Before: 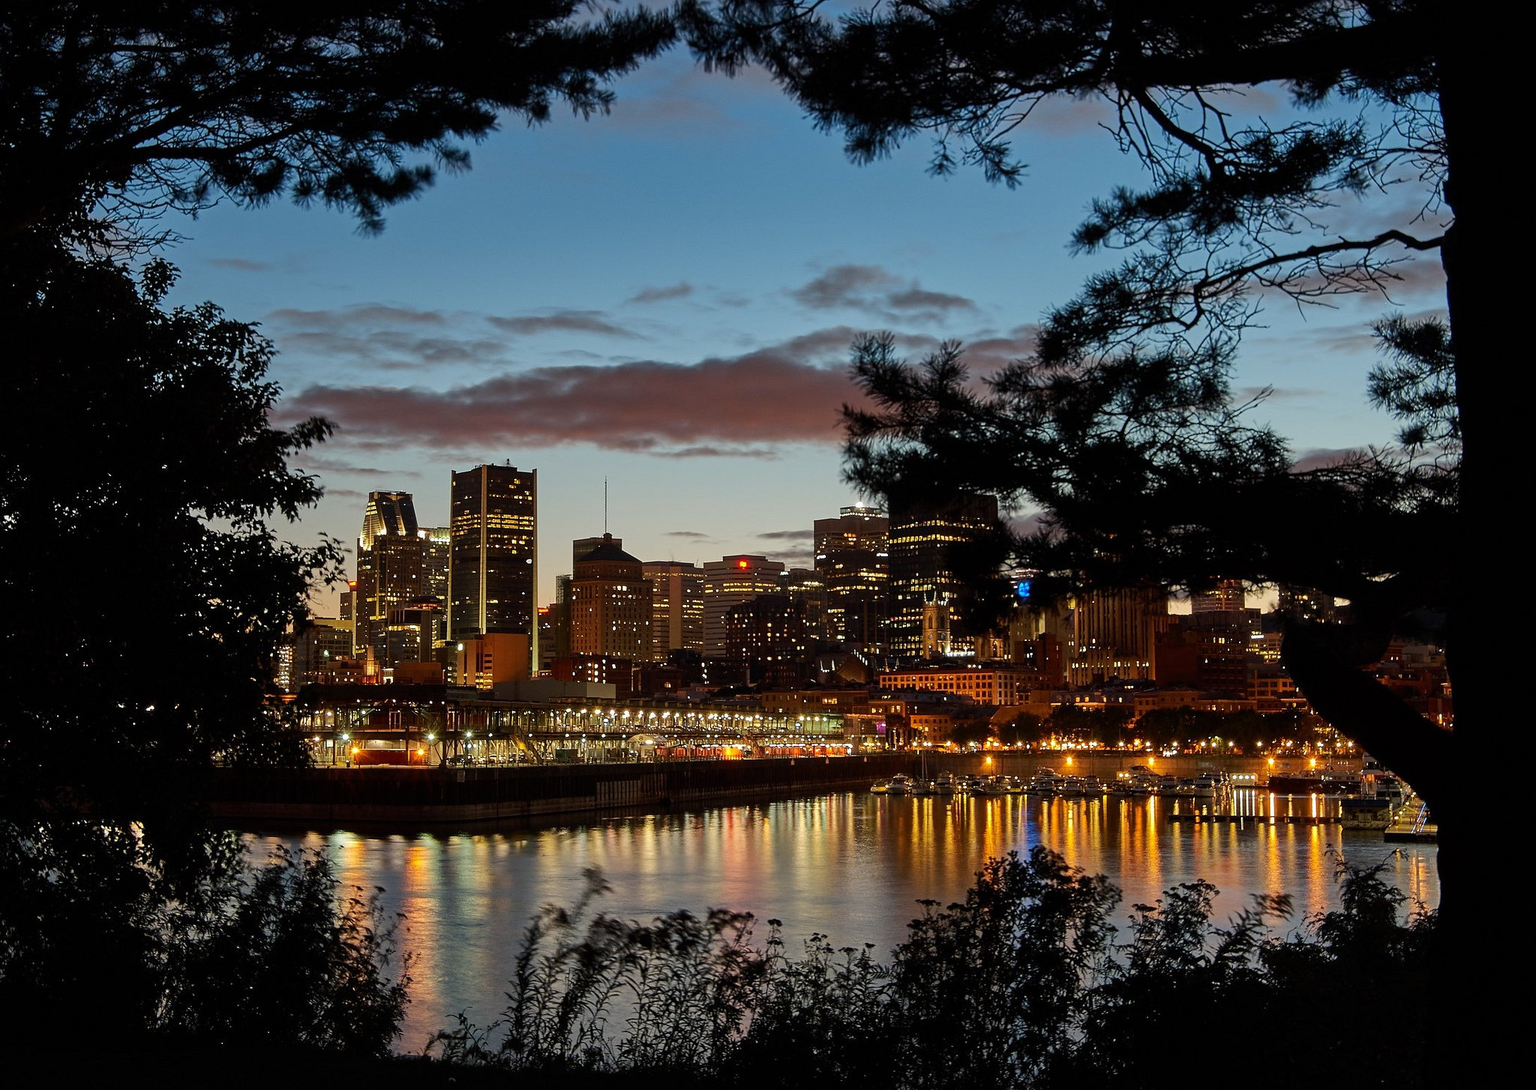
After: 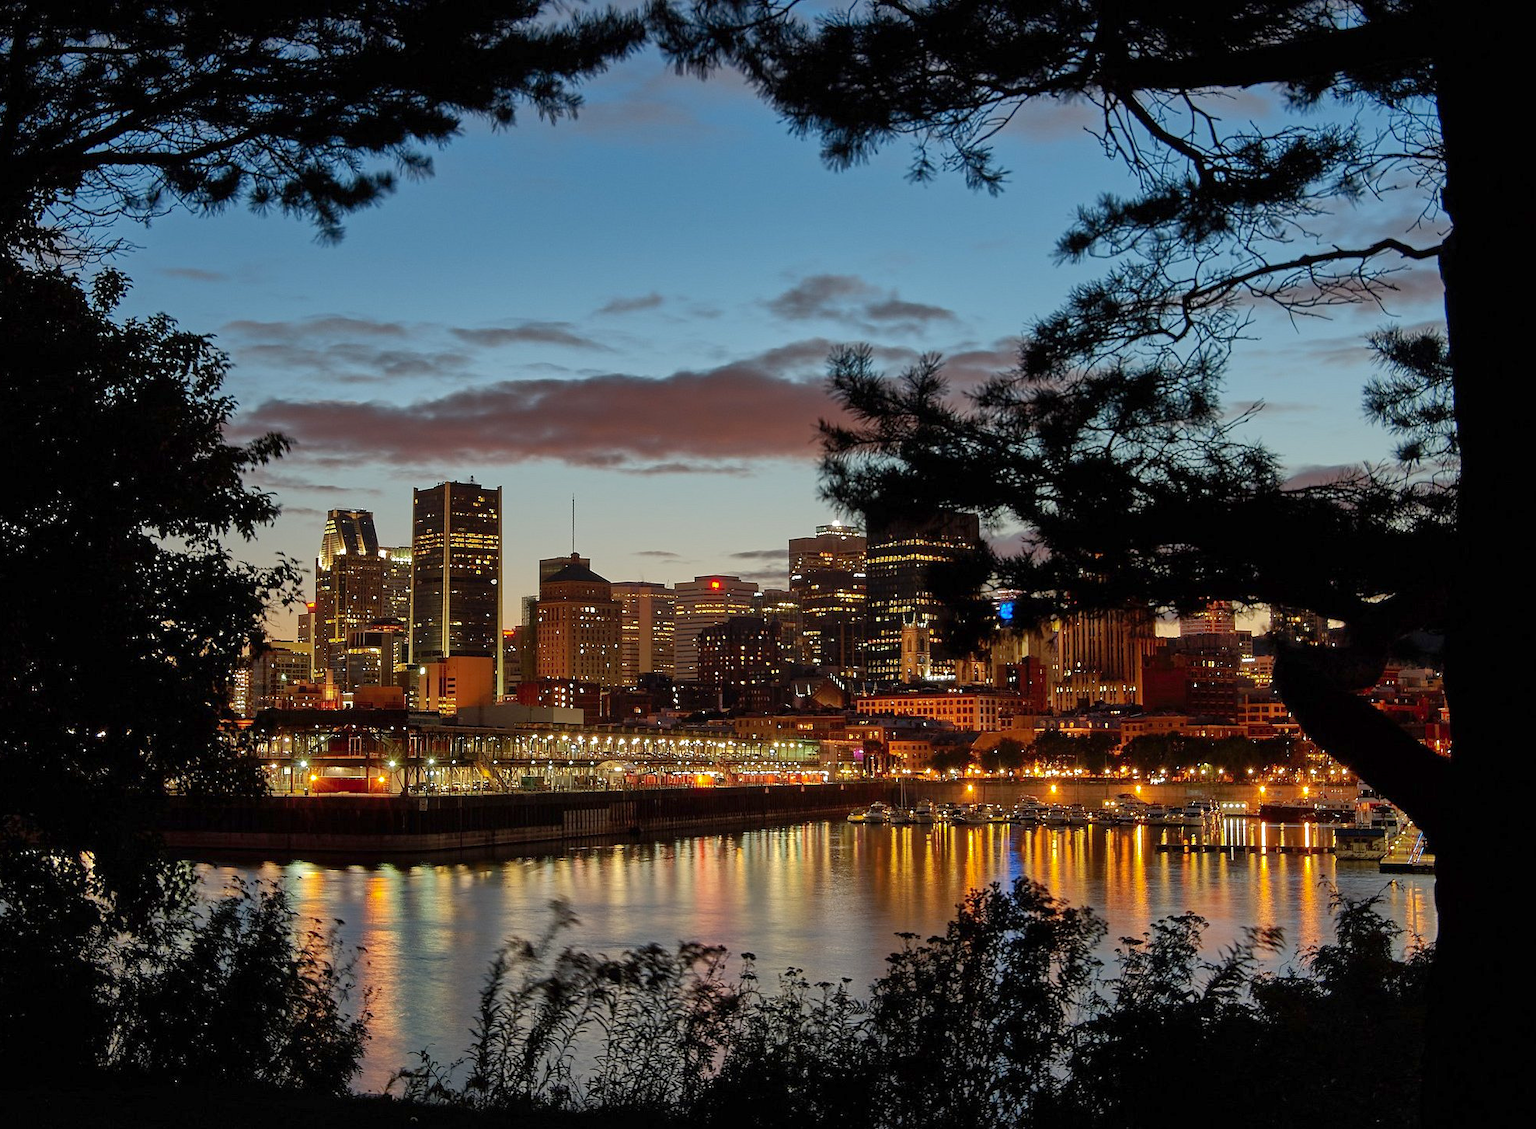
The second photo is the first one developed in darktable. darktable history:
tone equalizer: edges refinement/feathering 500, mask exposure compensation -1.57 EV, preserve details no
crop and rotate: left 3.444%
shadows and highlights: on, module defaults
exposure: exposure 0.128 EV, compensate highlight preservation false
